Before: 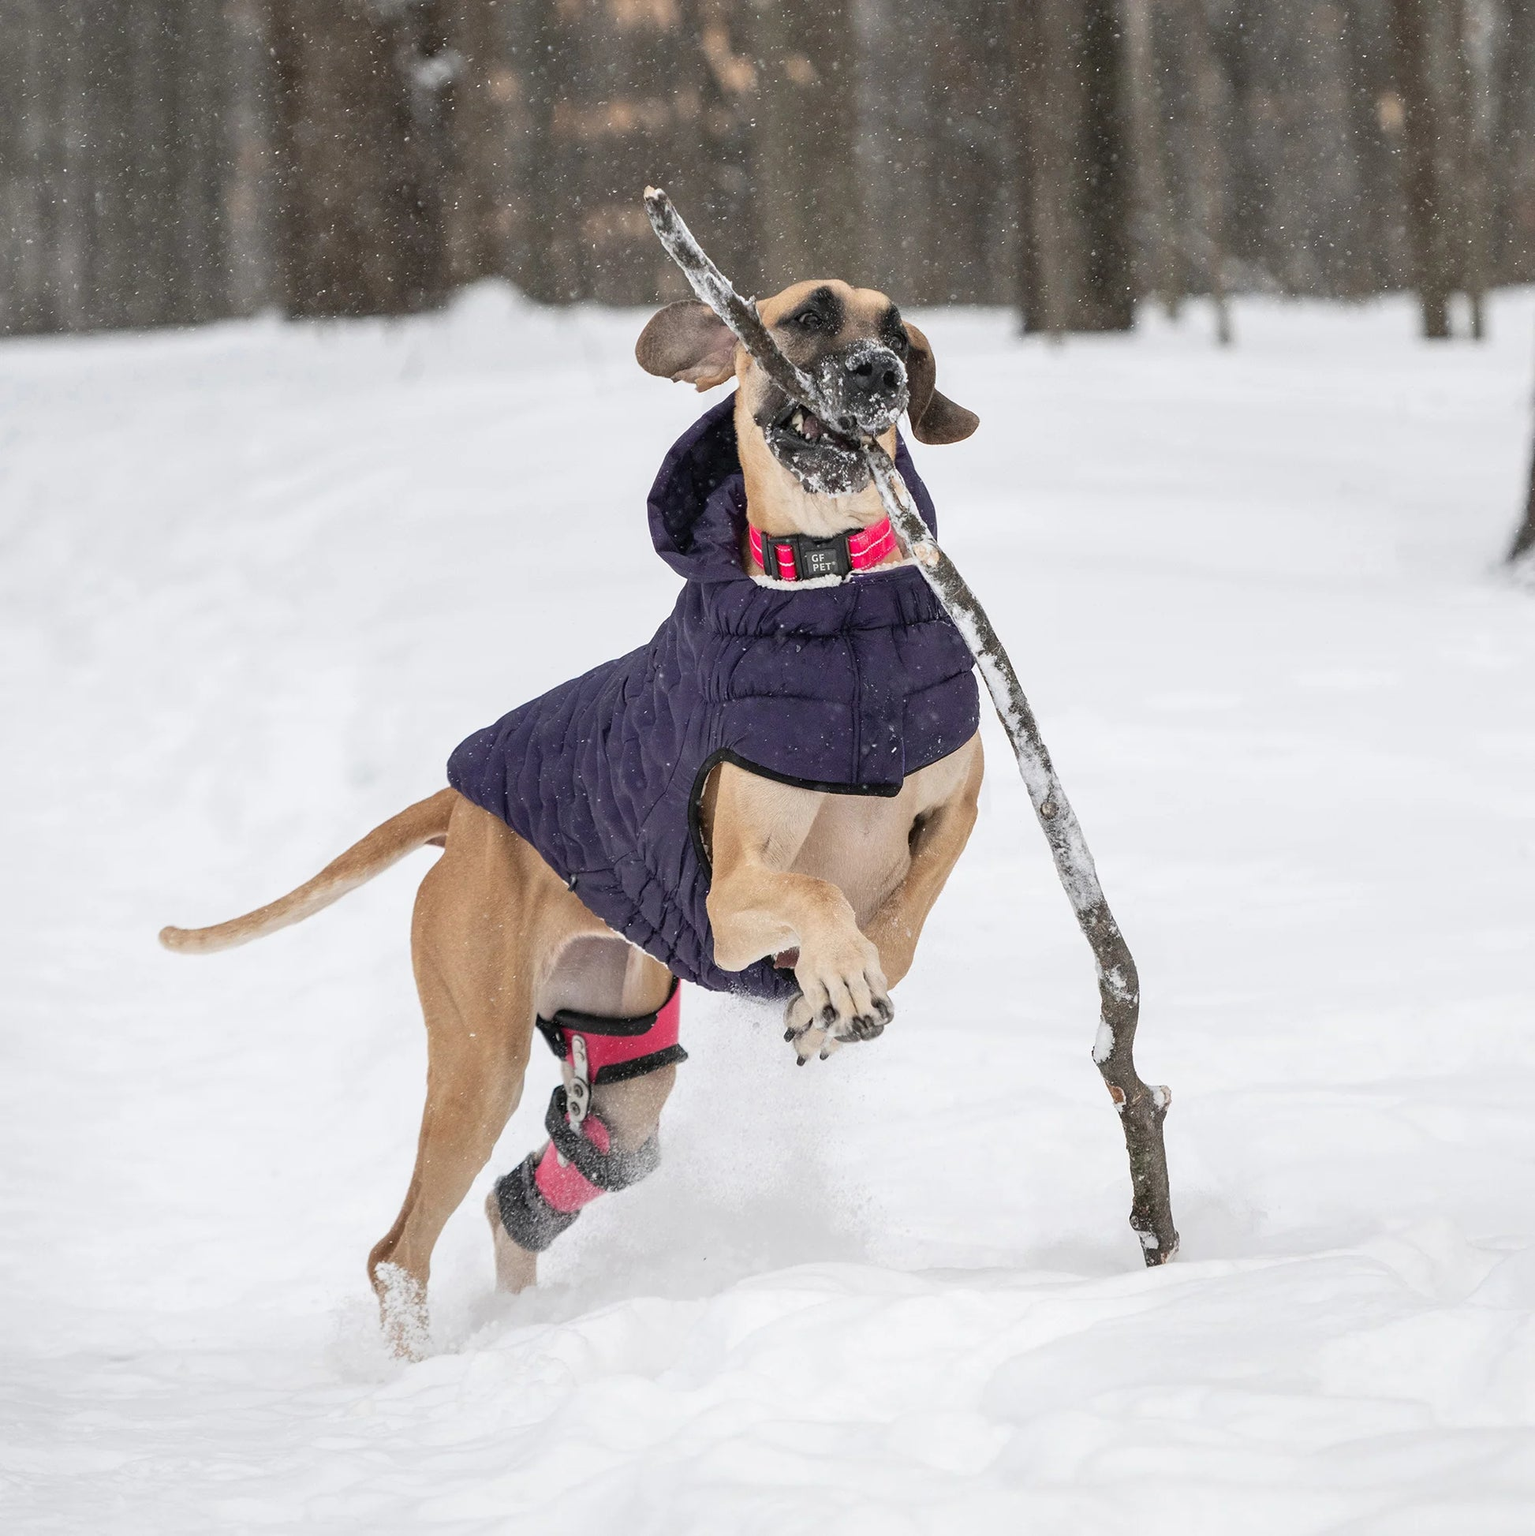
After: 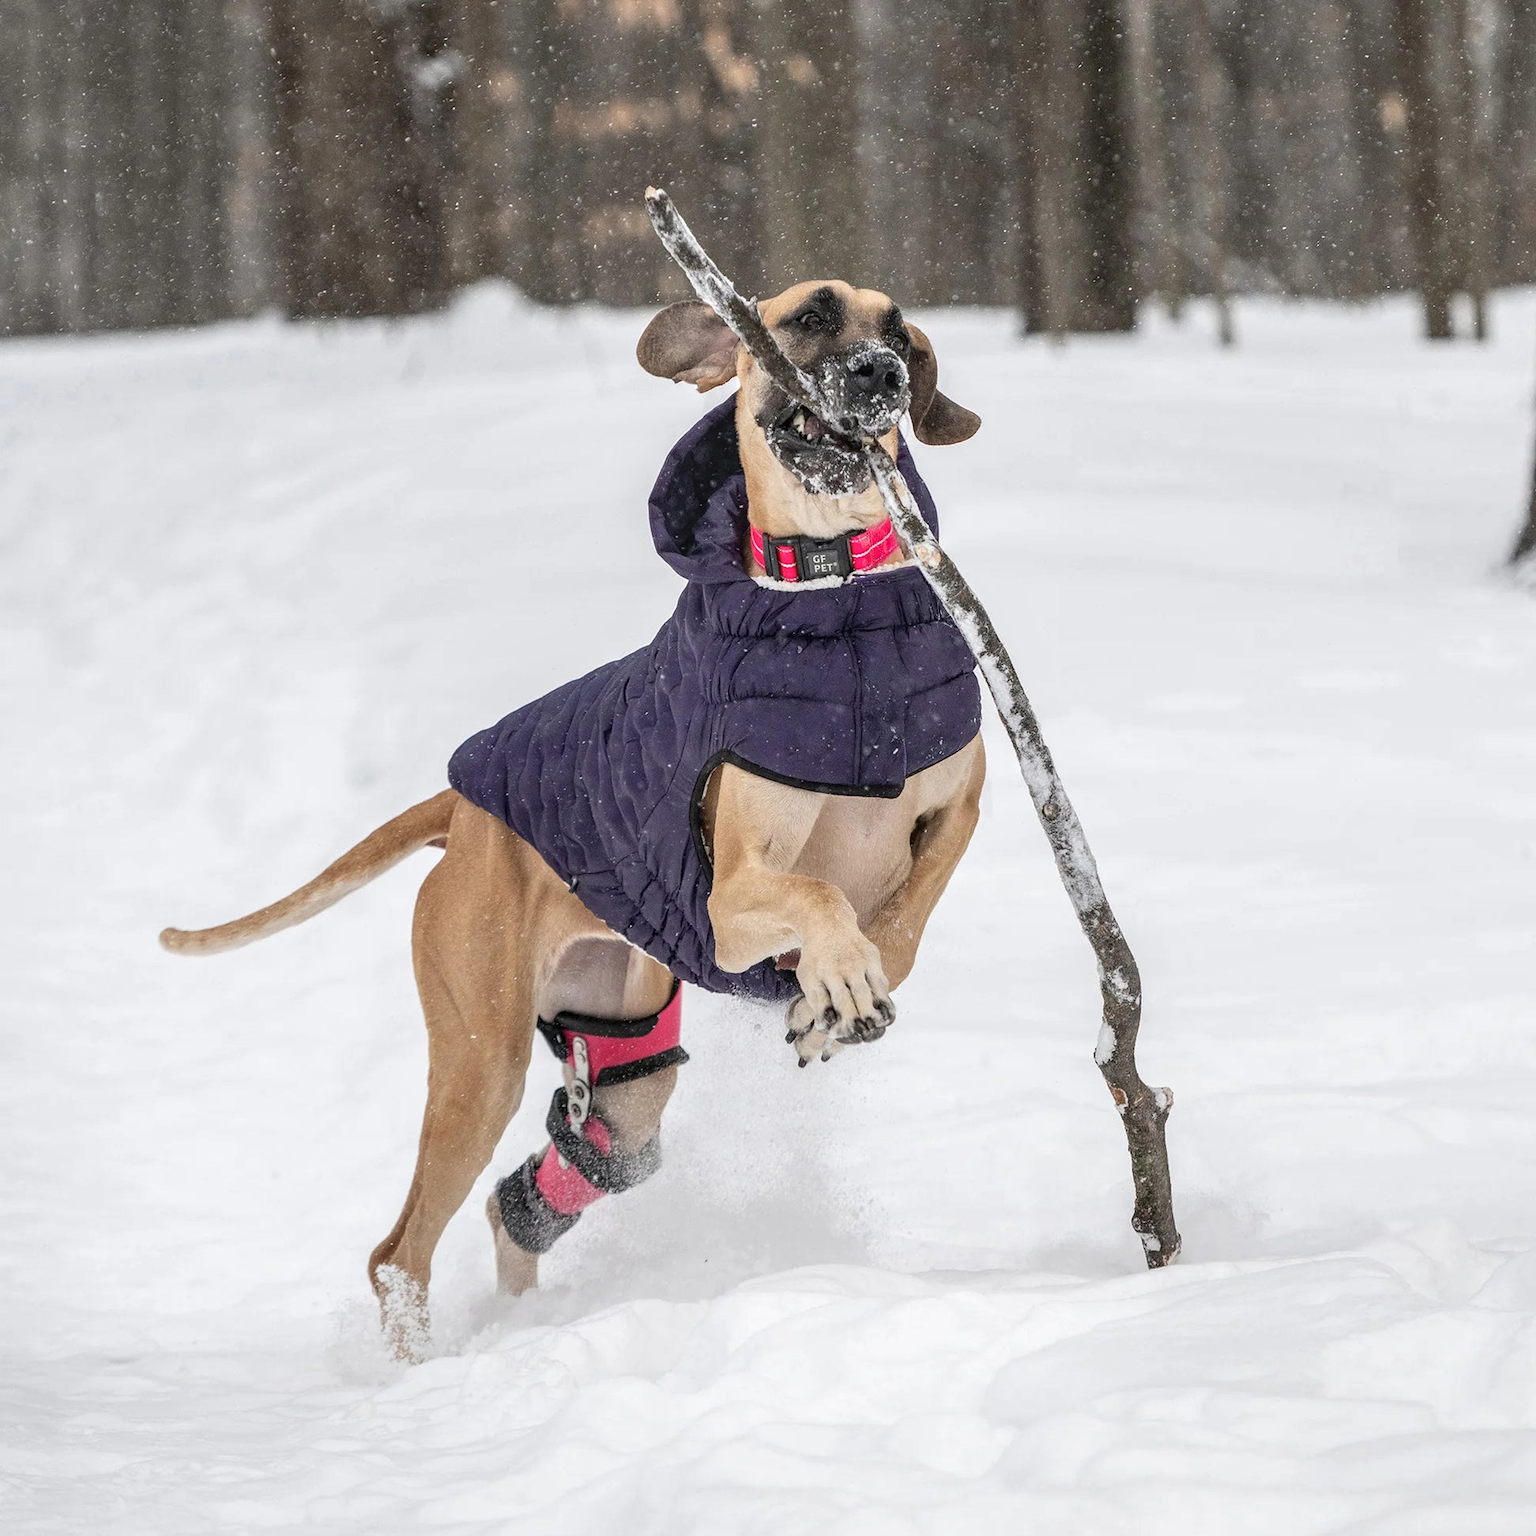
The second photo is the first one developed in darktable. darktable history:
crop: top 0.05%, bottom 0.098%
local contrast: on, module defaults
